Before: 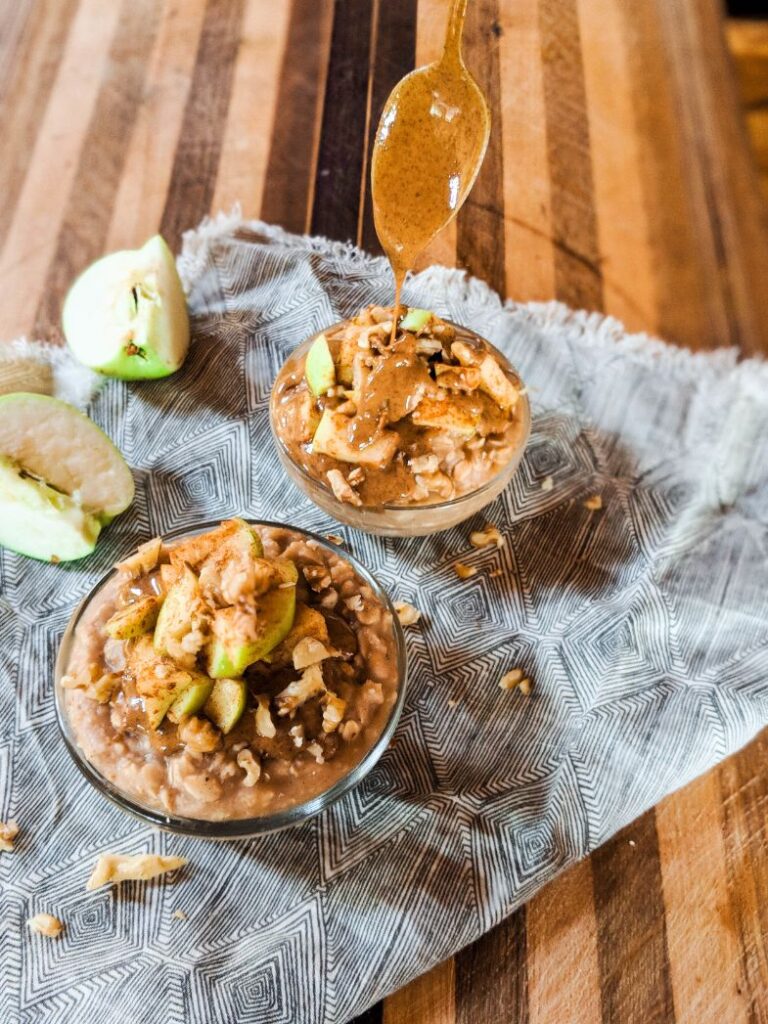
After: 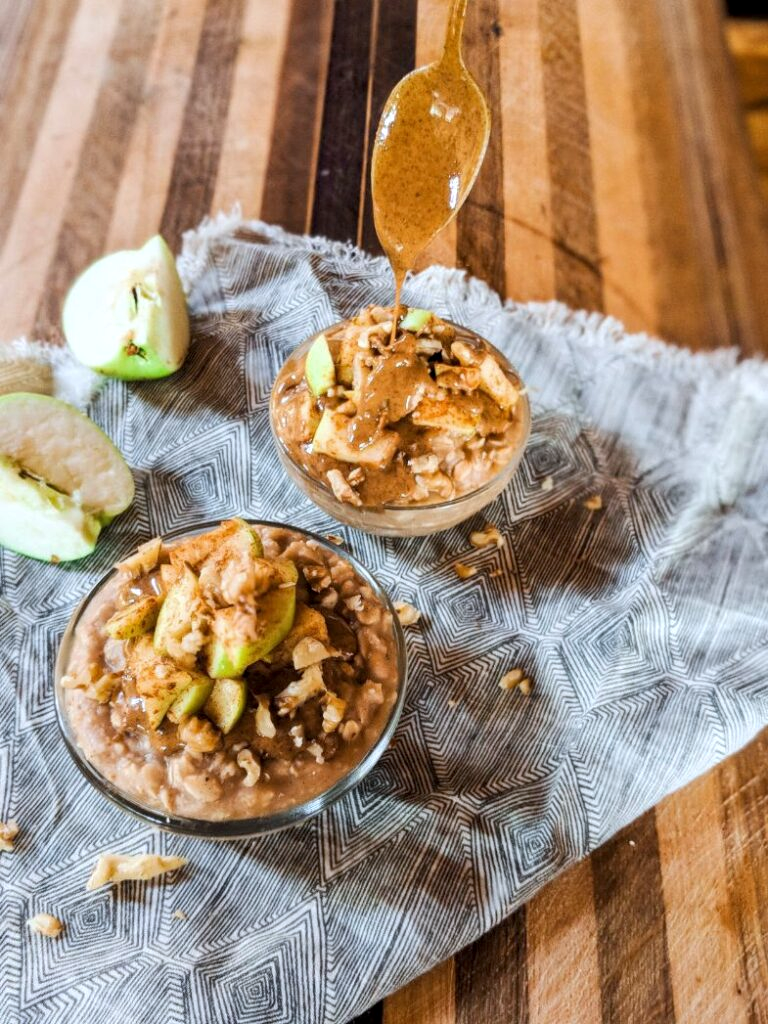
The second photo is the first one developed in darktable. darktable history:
white balance: red 0.98, blue 1.034
local contrast: highlights 100%, shadows 100%, detail 120%, midtone range 0.2
